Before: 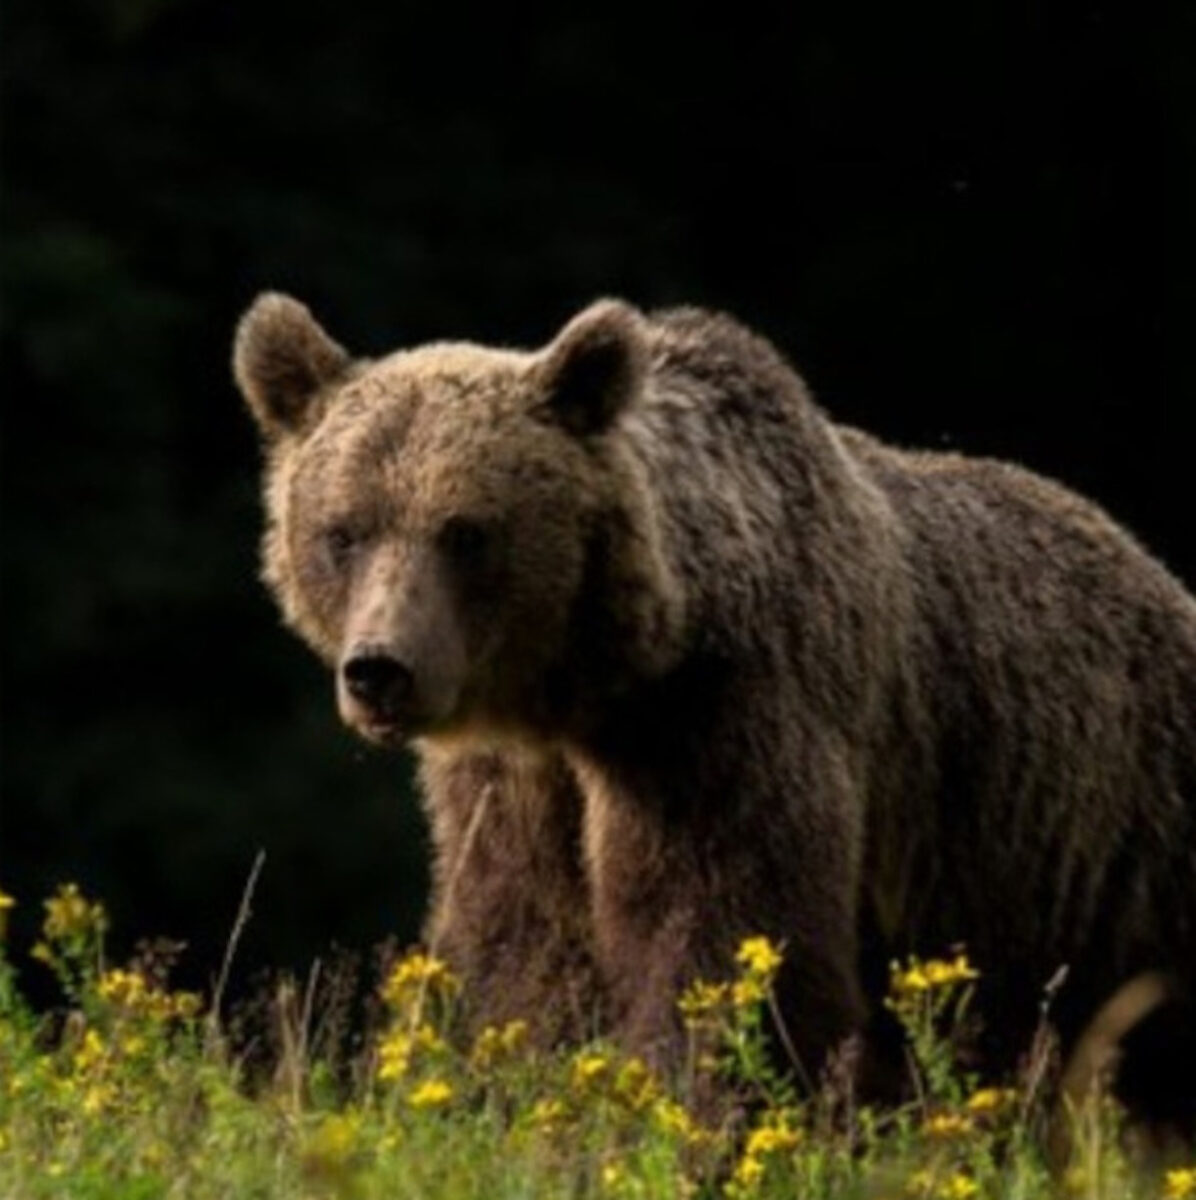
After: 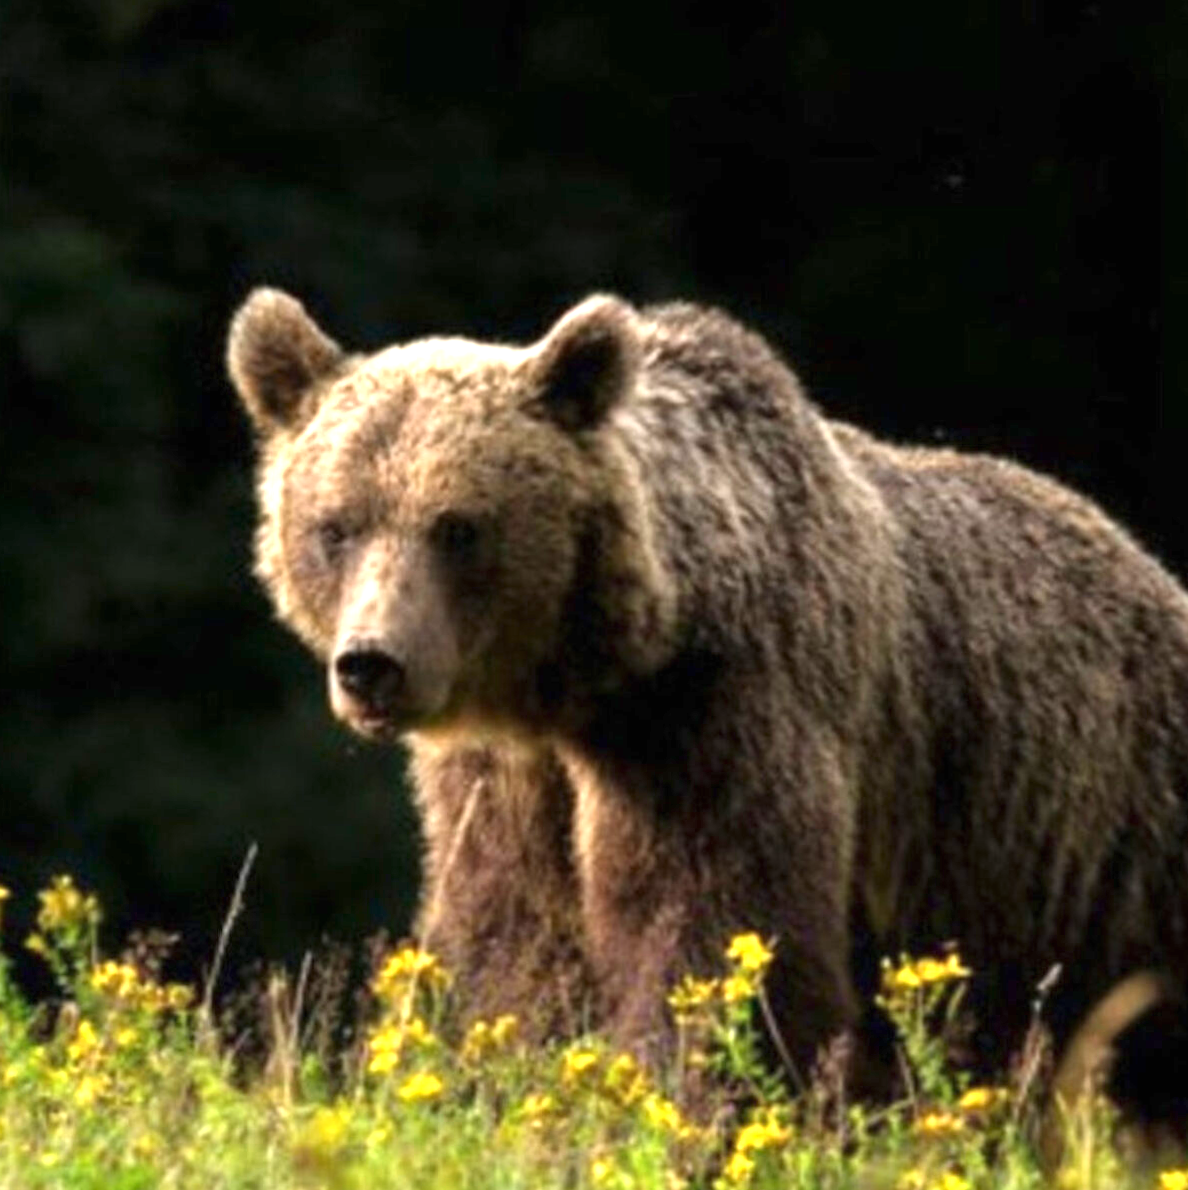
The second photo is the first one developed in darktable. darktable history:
rotate and perspective: rotation 0.192°, lens shift (horizontal) -0.015, crop left 0.005, crop right 0.996, crop top 0.006, crop bottom 0.99
exposure: black level correction 0, exposure 1.45 EV, compensate exposure bias true, compensate highlight preservation false
